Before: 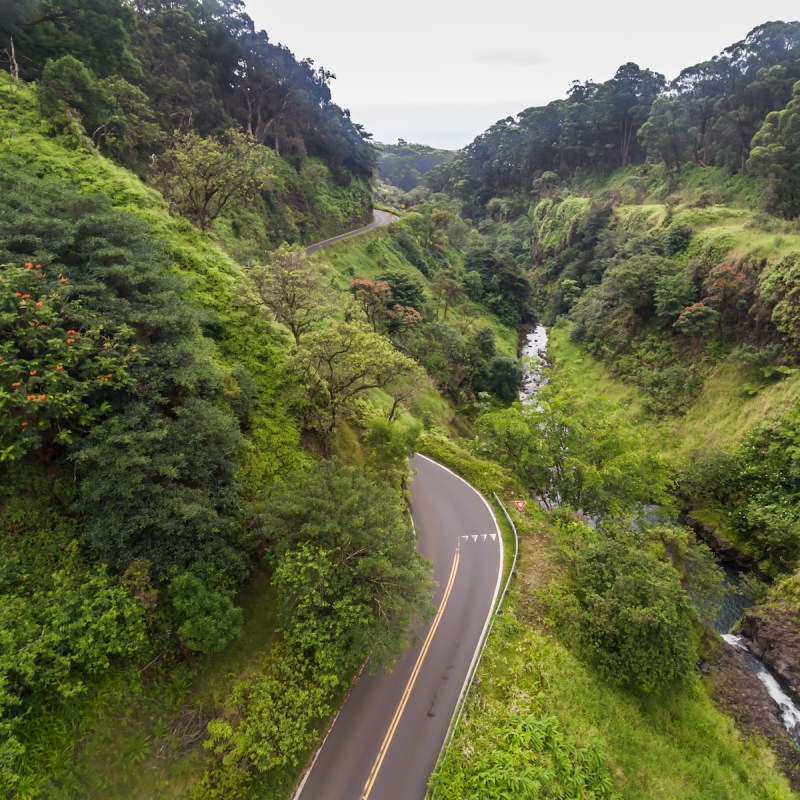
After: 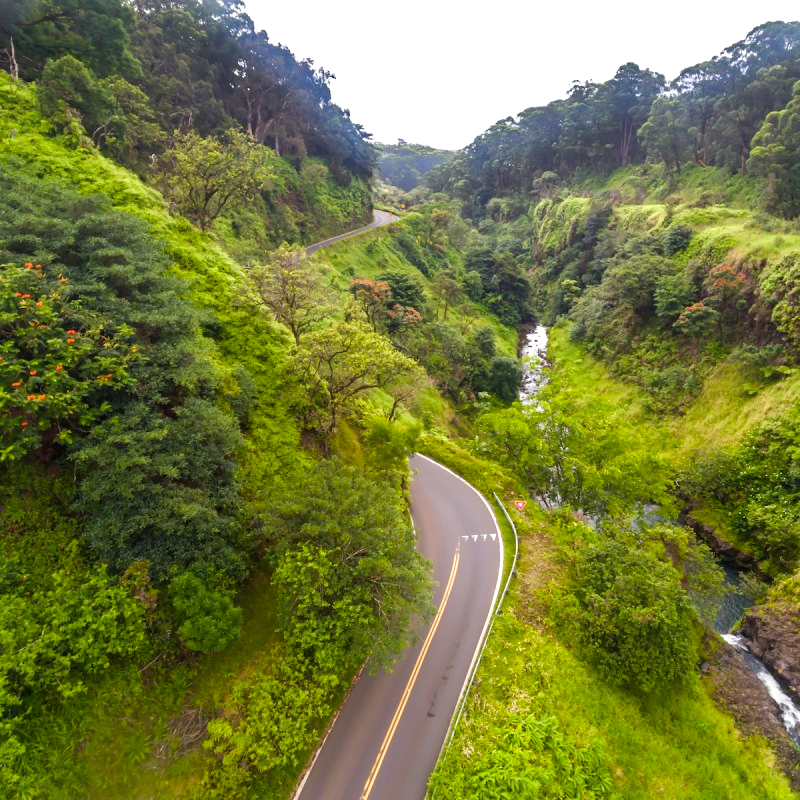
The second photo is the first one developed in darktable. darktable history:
color balance rgb: white fulcrum 0.094 EV, linear chroma grading › global chroma 24.409%, perceptual saturation grading › global saturation -2.205%, perceptual saturation grading › highlights -8.172%, perceptual saturation grading › mid-tones 8.14%, perceptual saturation grading › shadows 4.25%, perceptual brilliance grading › global brilliance 10.492%, perceptual brilliance grading › shadows 15.473%
